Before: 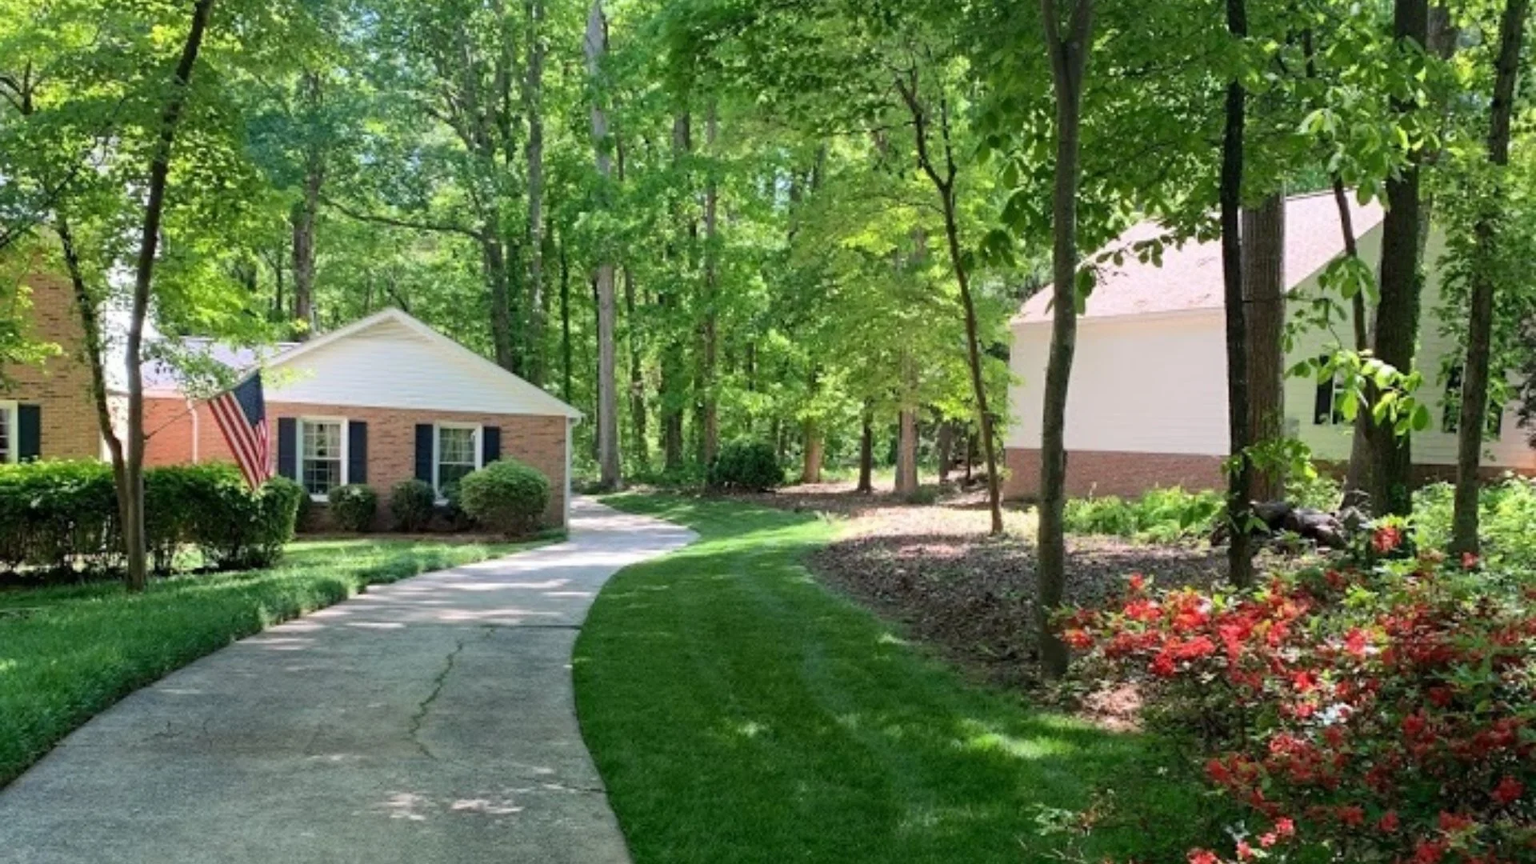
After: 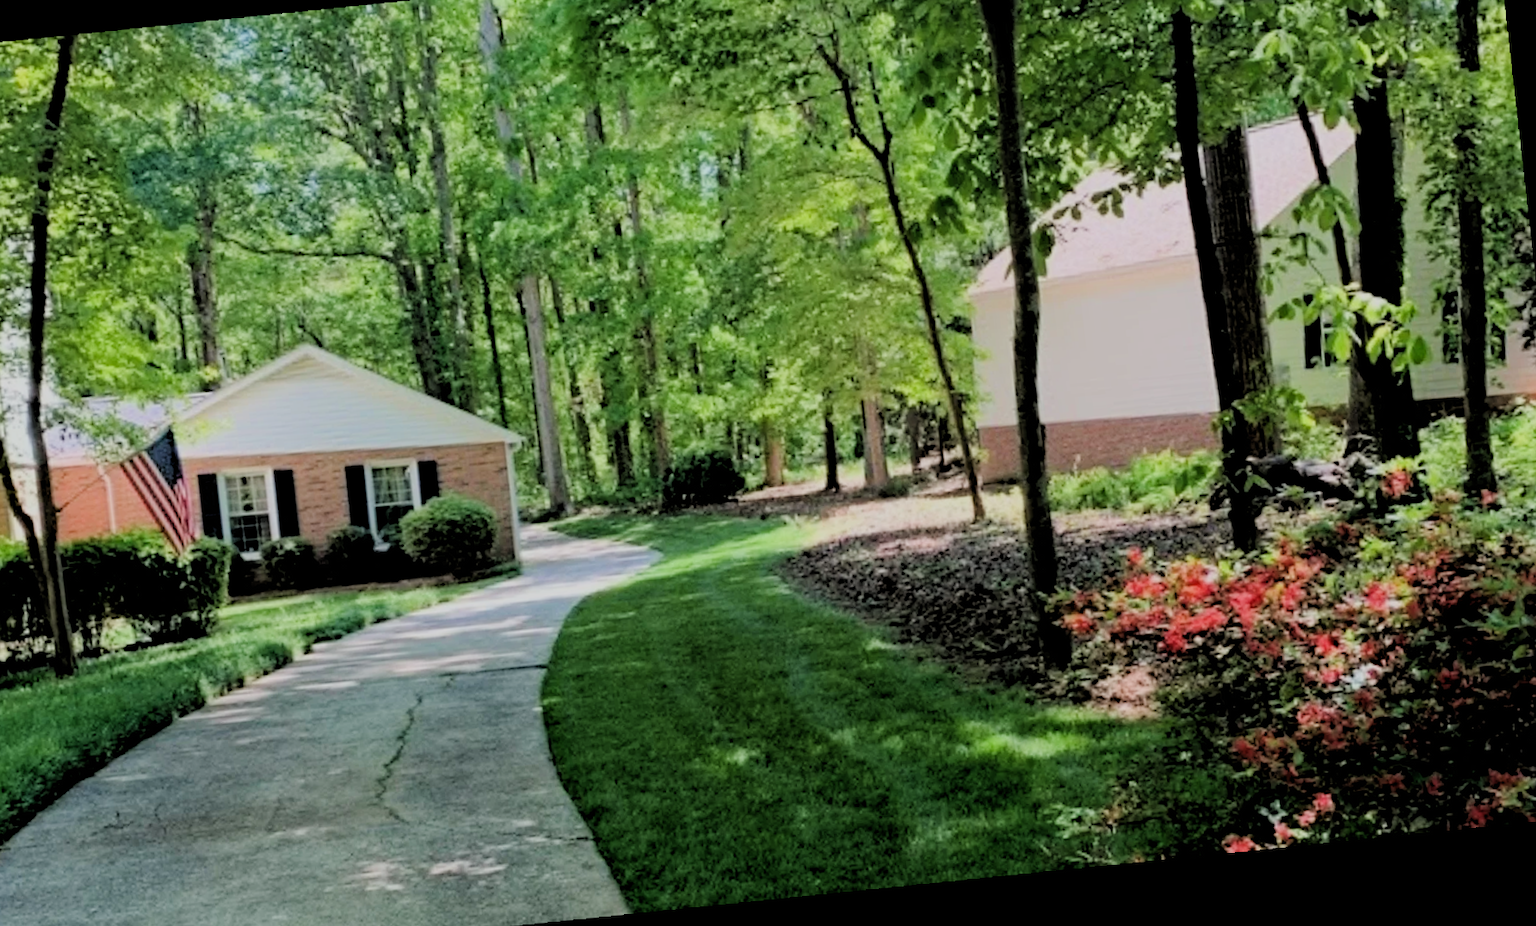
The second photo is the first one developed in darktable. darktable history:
haze removal: compatibility mode true, adaptive false
exposure: black level correction -0.005, exposure 0.054 EV, compensate highlight preservation false
crop and rotate: angle 1.96°, left 5.673%, top 5.673%
filmic rgb: black relative exposure -7.15 EV, white relative exposure 5.36 EV, hardness 3.02
rotate and perspective: rotation -4.2°, shear 0.006, automatic cropping off
rgb levels: levels [[0.029, 0.461, 0.922], [0, 0.5, 1], [0, 0.5, 1]]
